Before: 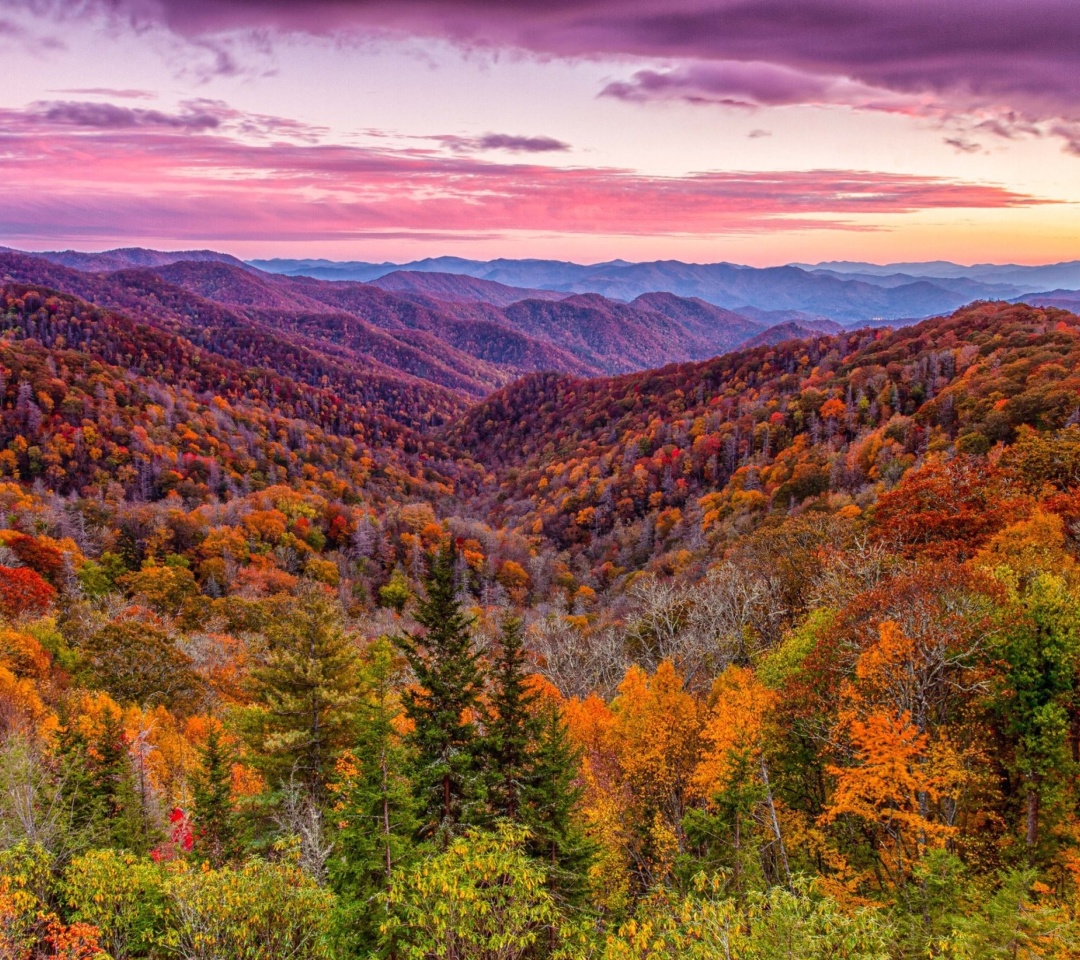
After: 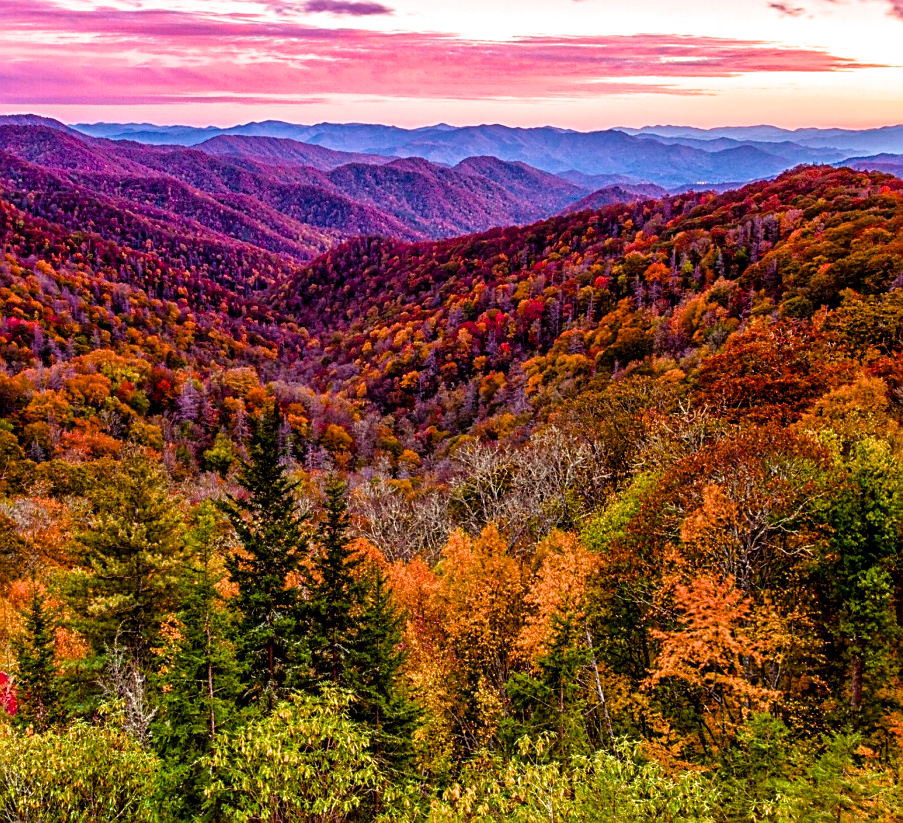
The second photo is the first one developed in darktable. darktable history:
color balance rgb: power › hue 61.65°, perceptual saturation grading › global saturation 34.61%, perceptual saturation grading › highlights -24.978%, perceptual saturation grading › shadows 49.245%, global vibrance 14.229%
exposure: compensate highlight preservation false
crop: left 16.364%, top 14.238%
sharpen: on, module defaults
velvia: on, module defaults
filmic rgb: black relative exposure -8.19 EV, white relative exposure 2.2 EV, target white luminance 99.956%, hardness 7.11, latitude 74.58%, contrast 1.317, highlights saturation mix -1.55%, shadows ↔ highlights balance 29.88%
